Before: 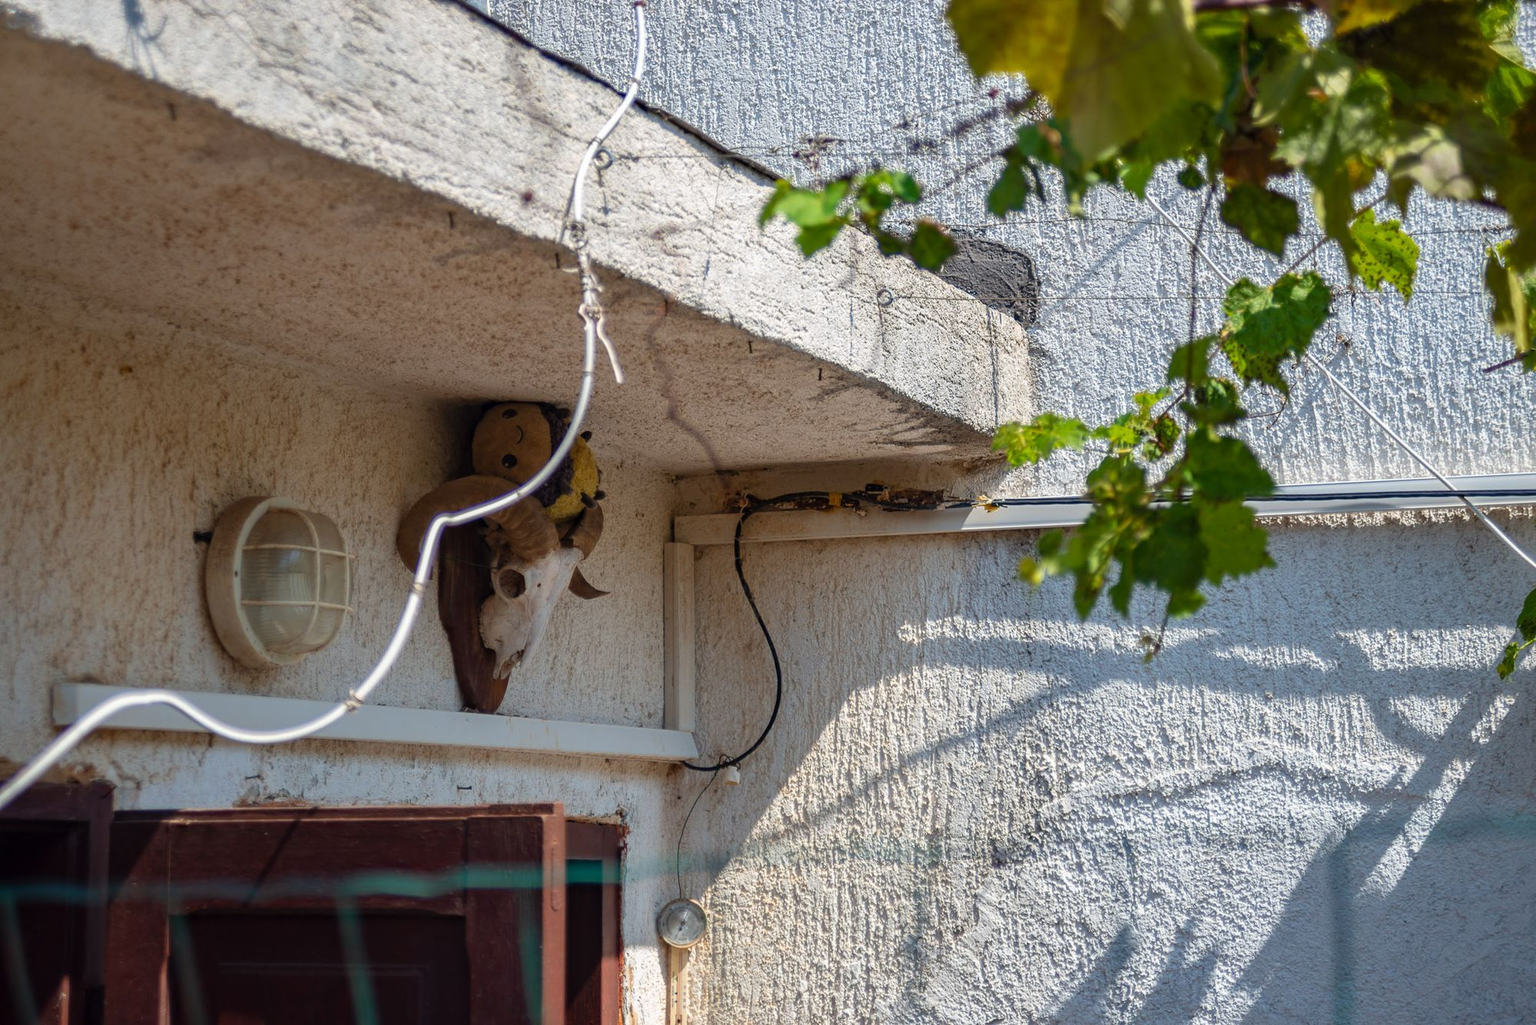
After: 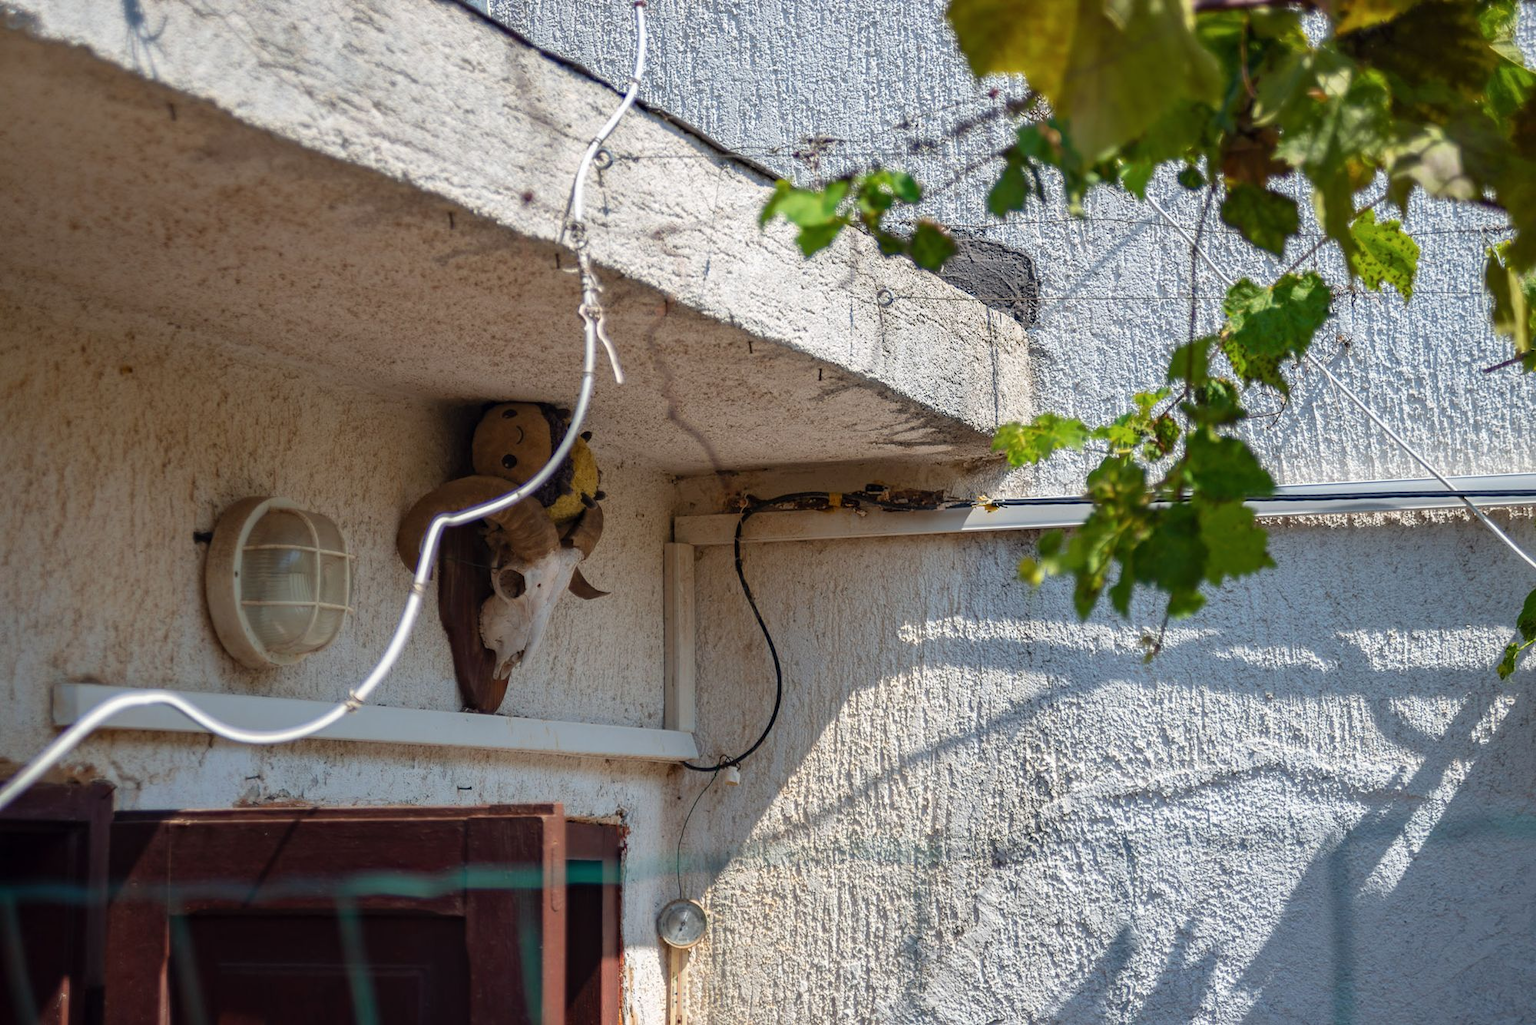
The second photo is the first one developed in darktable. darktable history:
white balance: red 1, blue 1
color balance: output saturation 98.5%
